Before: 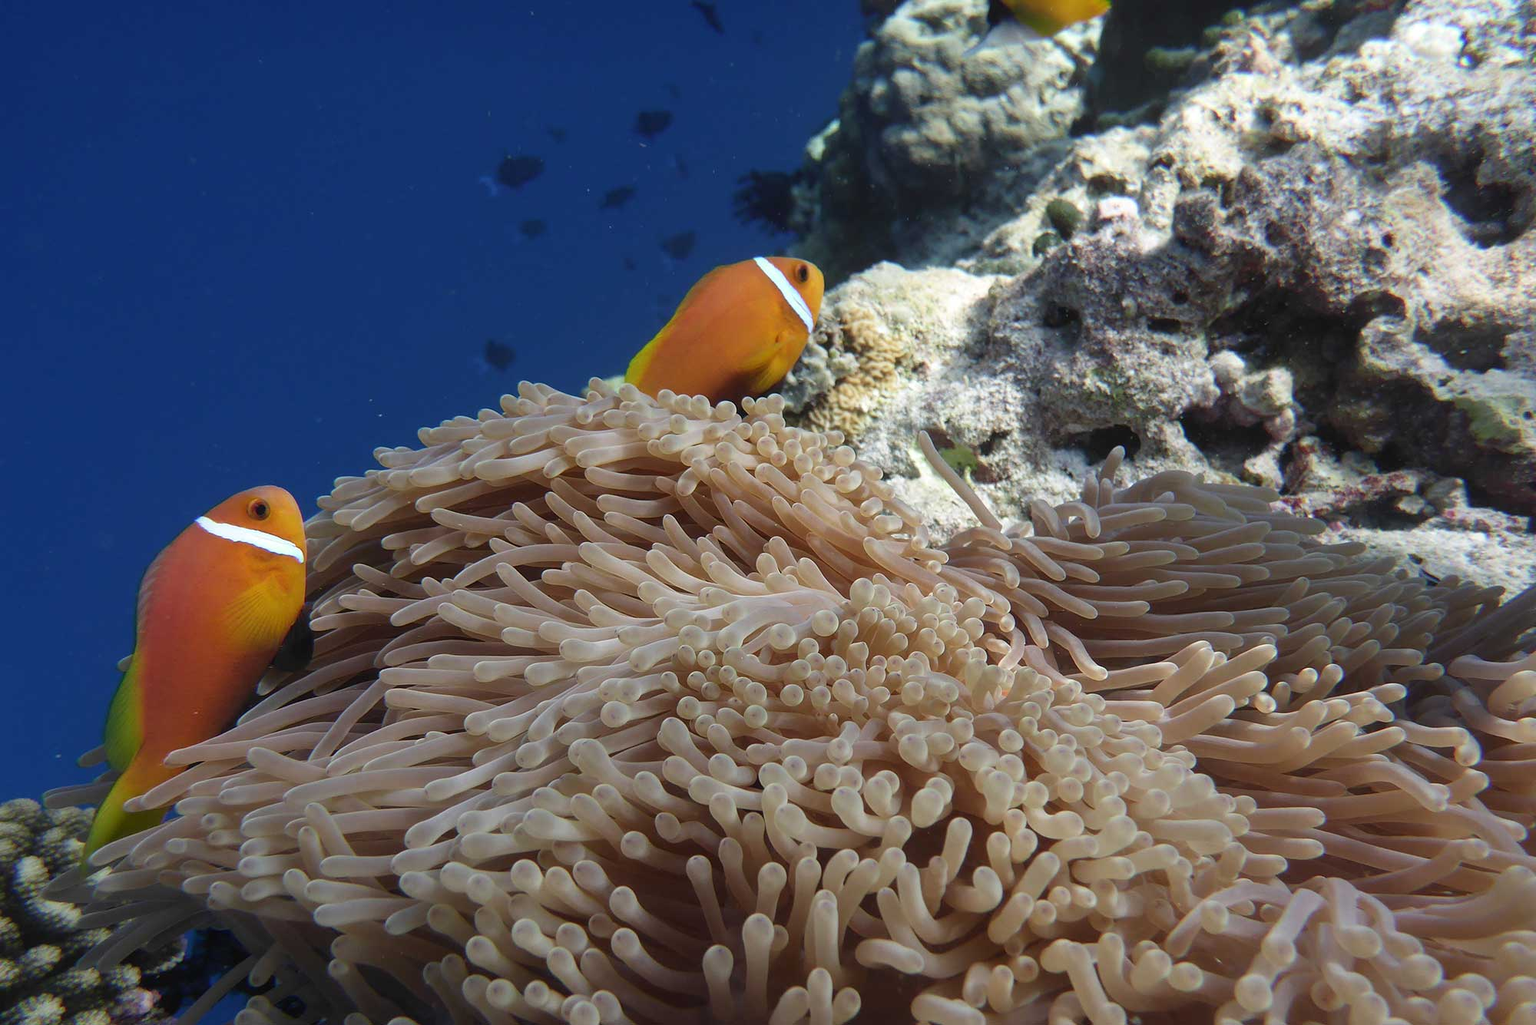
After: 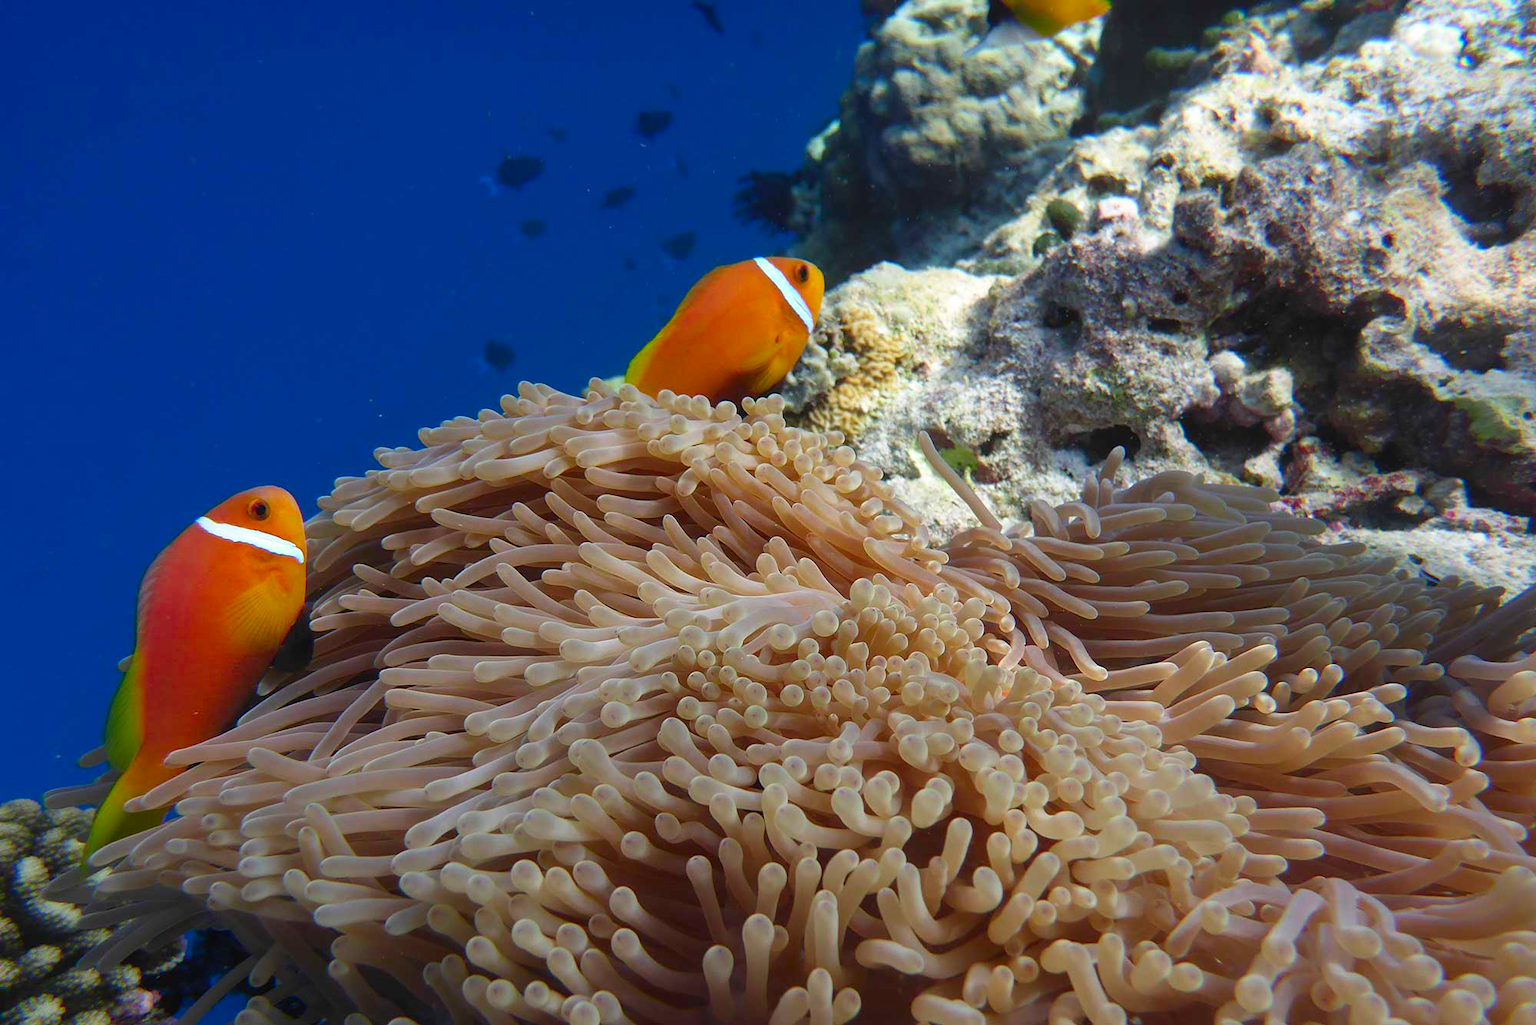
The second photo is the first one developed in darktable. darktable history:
contrast brightness saturation: saturation 0.49
